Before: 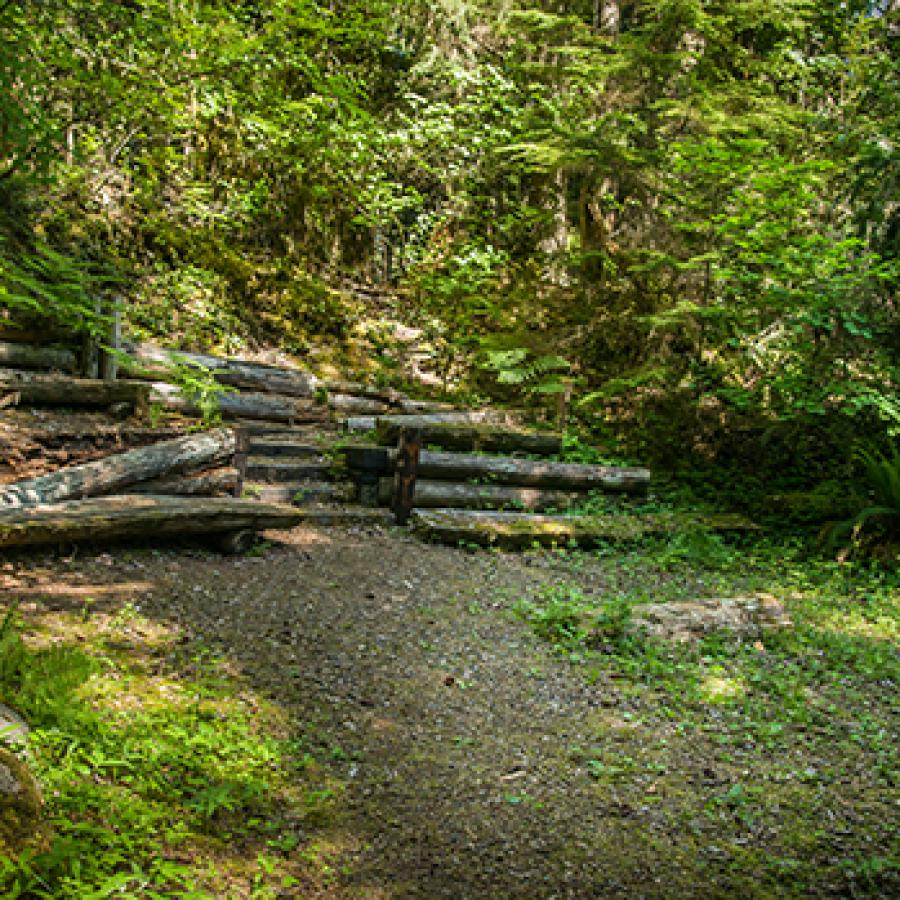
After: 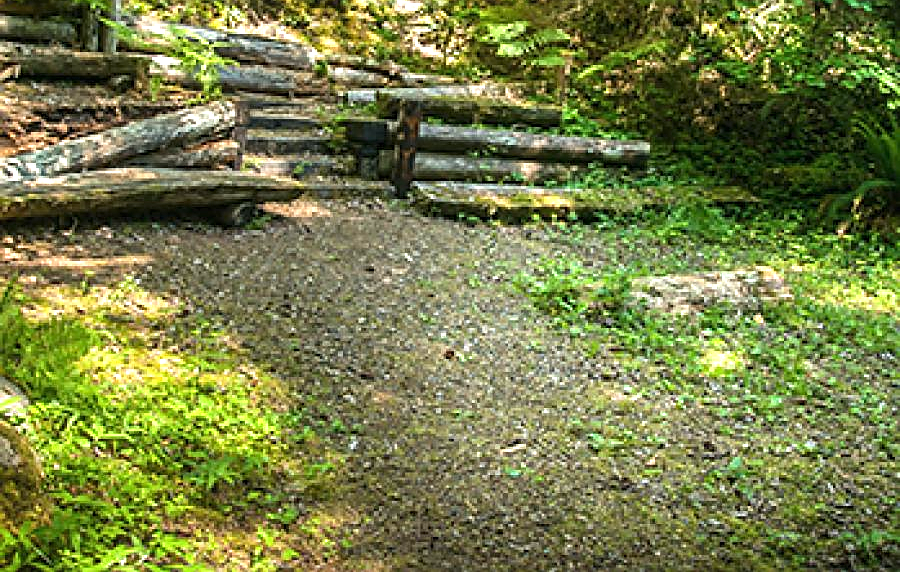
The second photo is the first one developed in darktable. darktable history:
crop and rotate: top 36.435%
sharpen: on, module defaults
exposure: black level correction -0.001, exposure 0.9 EV, compensate exposure bias true, compensate highlight preservation false
